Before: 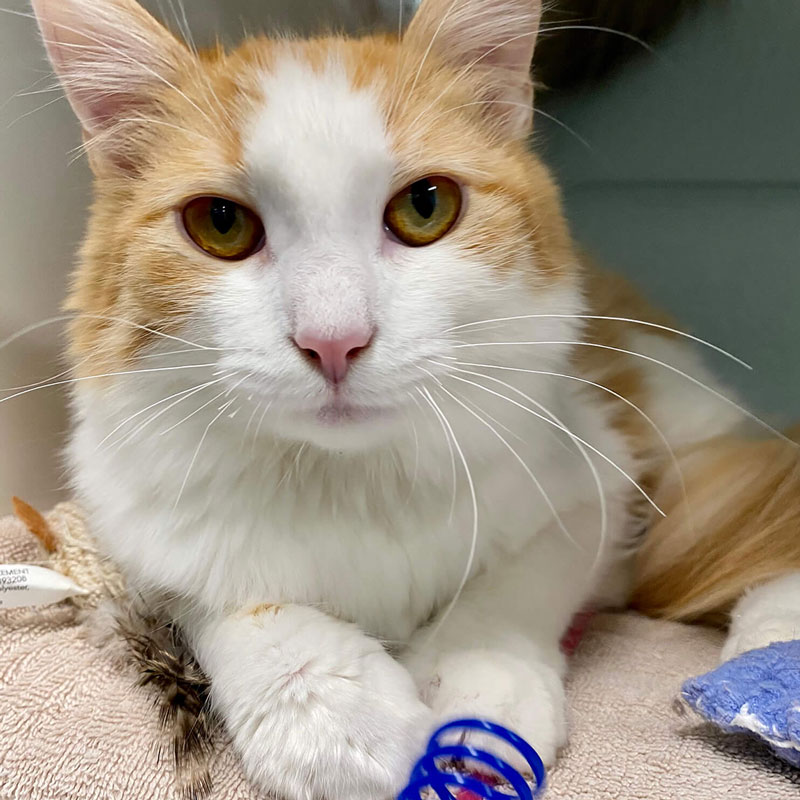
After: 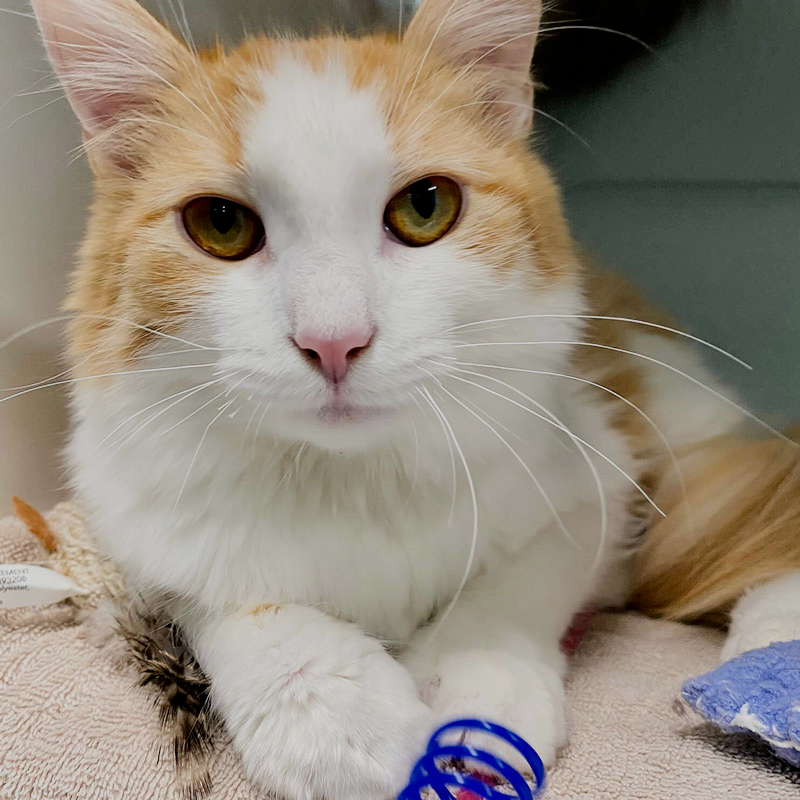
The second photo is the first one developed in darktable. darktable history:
filmic rgb: black relative exposure -7.65 EV, white relative exposure 4.56 EV, threshold 5.94 EV, hardness 3.61, enable highlight reconstruction true
